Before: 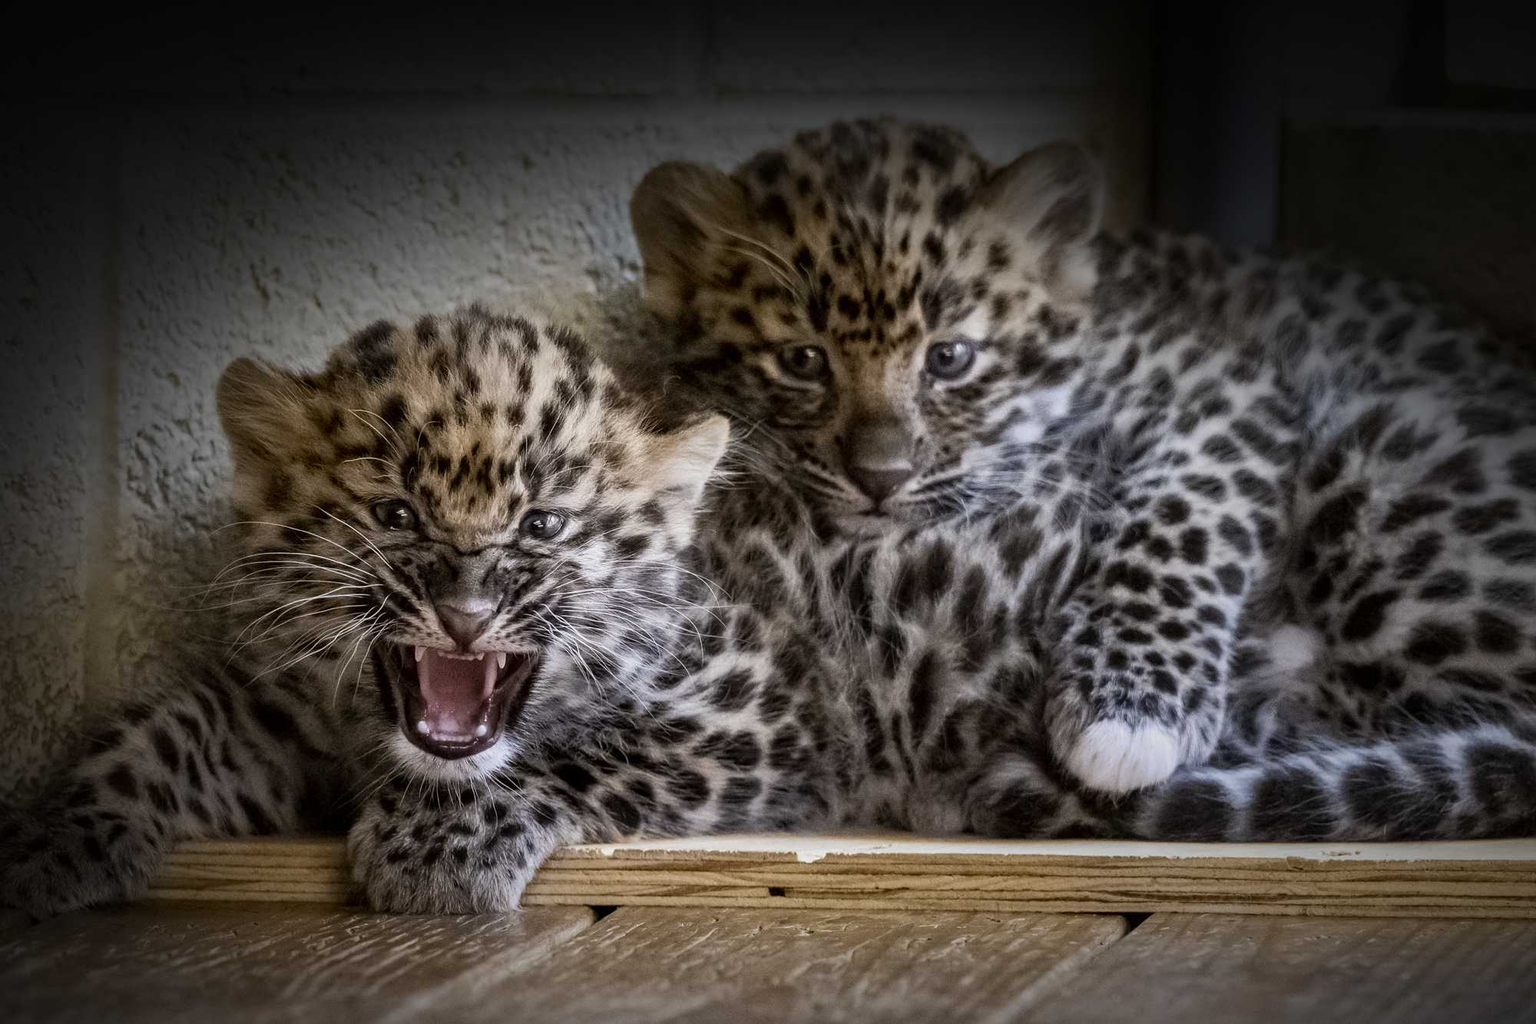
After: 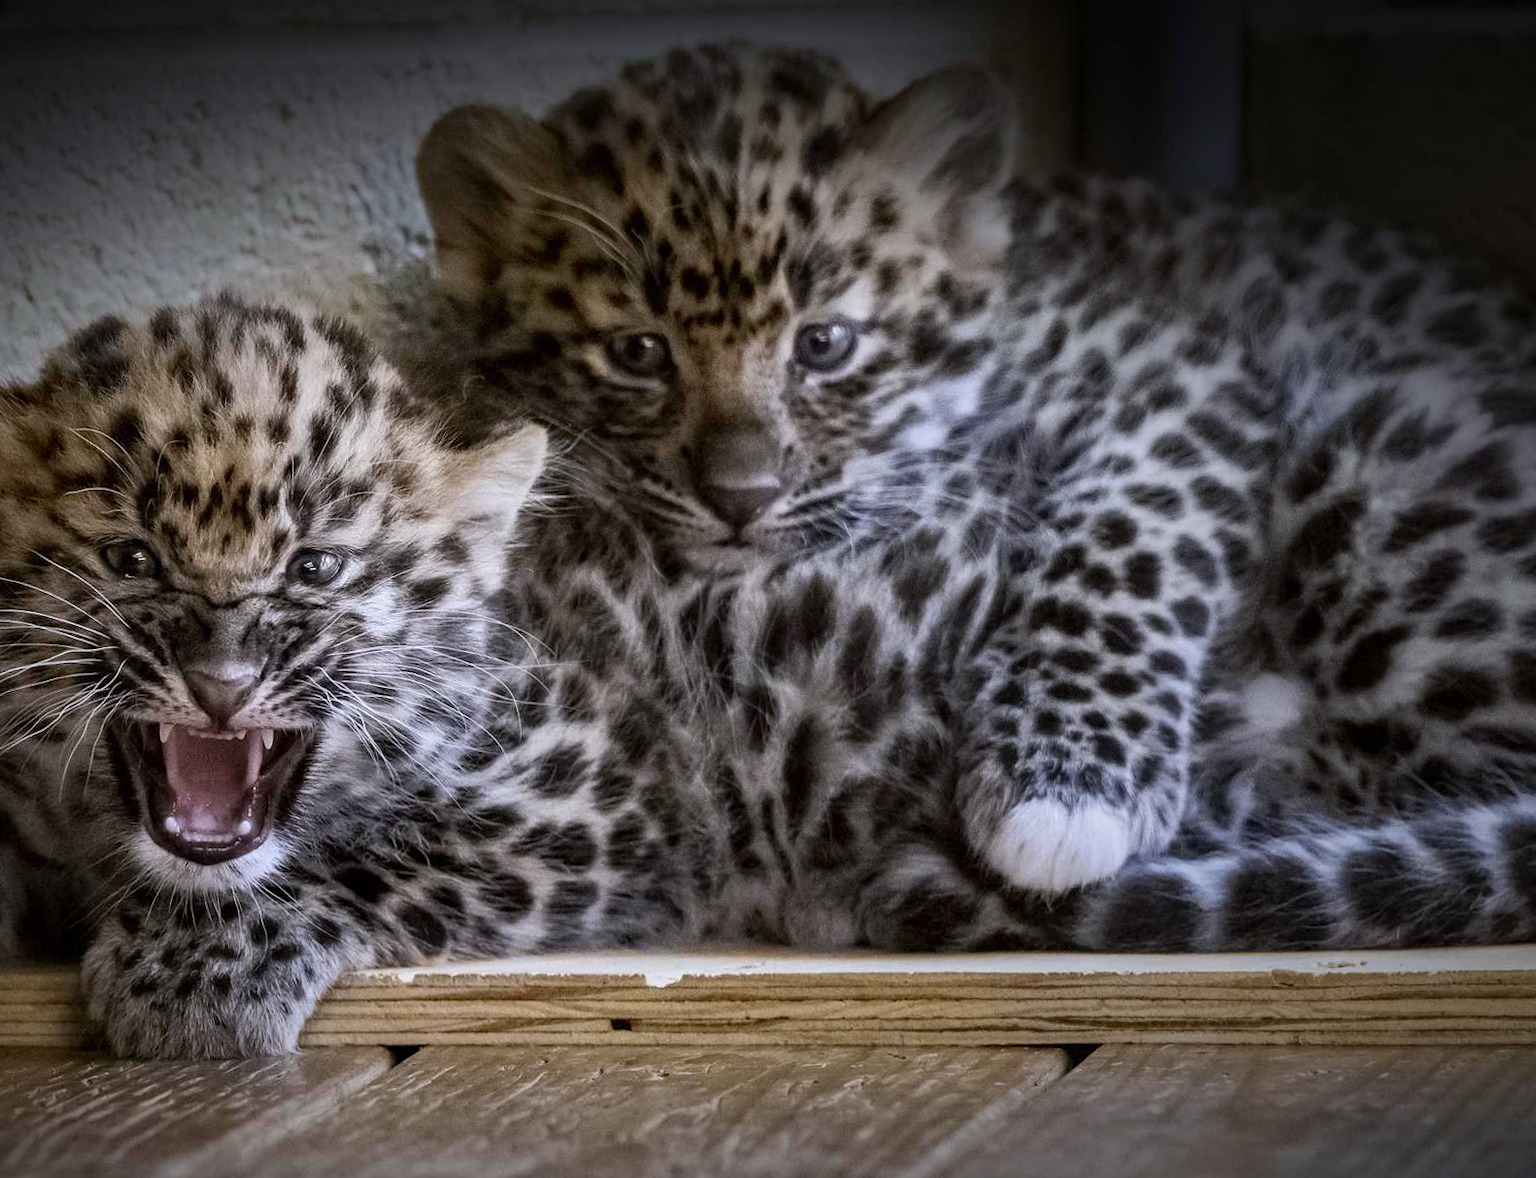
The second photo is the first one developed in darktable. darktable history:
rotate and perspective: rotation -1.32°, lens shift (horizontal) -0.031, crop left 0.015, crop right 0.985, crop top 0.047, crop bottom 0.982
crop and rotate: left 17.959%, top 5.771%, right 1.742%
white balance: red 0.984, blue 1.059
